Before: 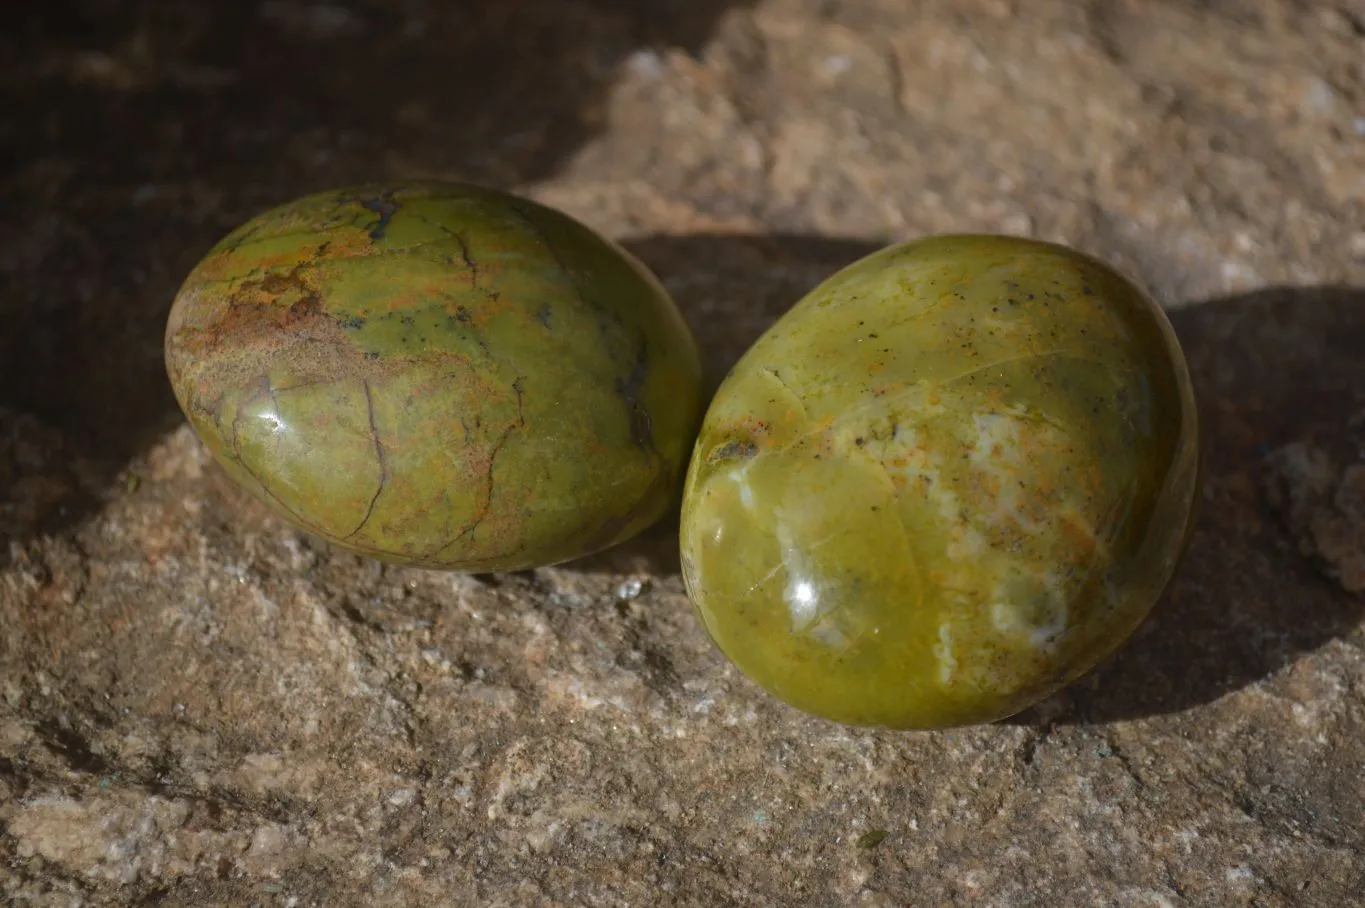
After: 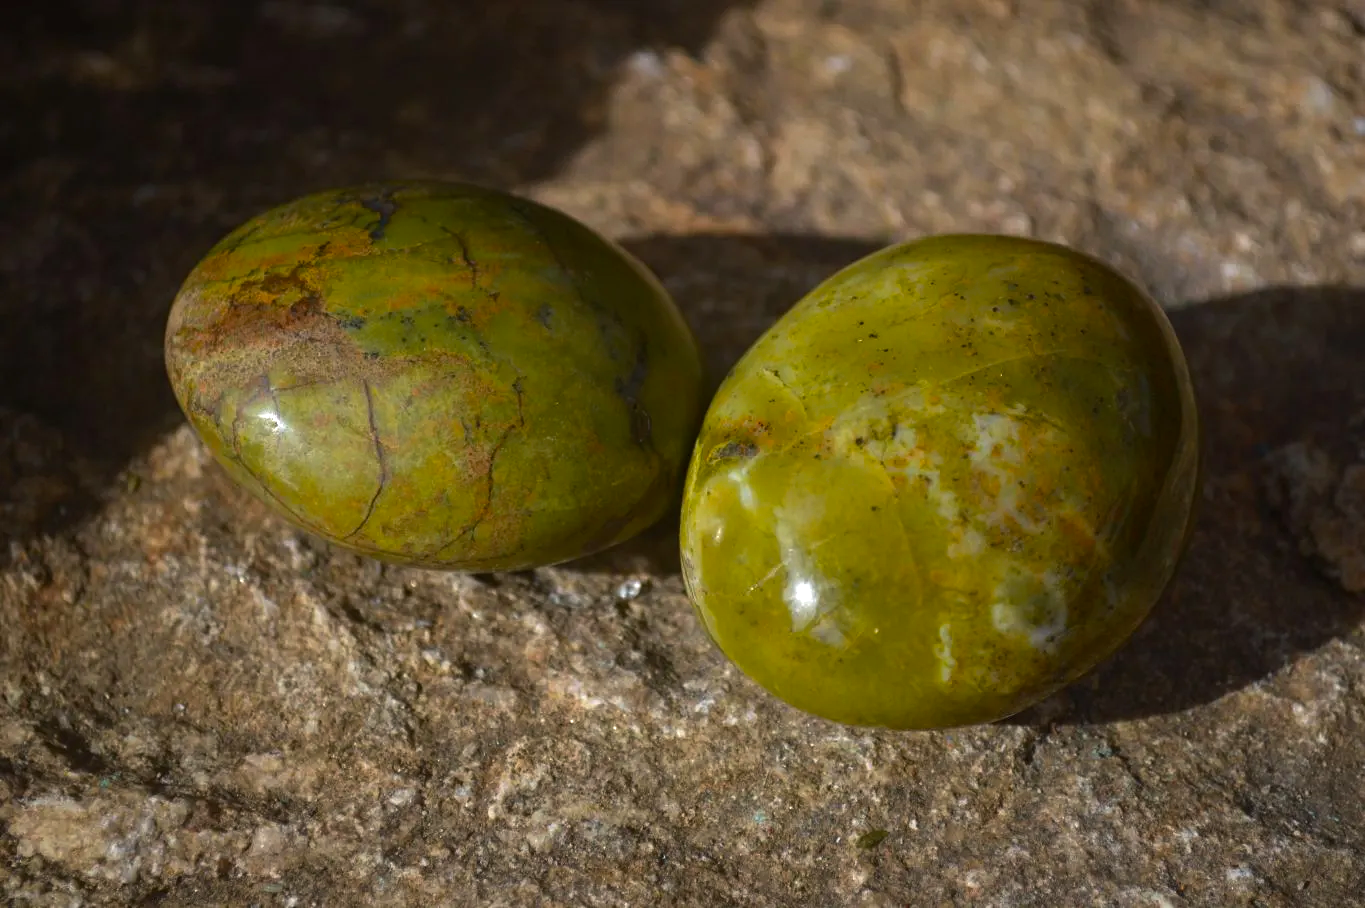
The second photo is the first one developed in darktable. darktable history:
color balance rgb: perceptual saturation grading › global saturation 30.932%, perceptual brilliance grading › global brilliance -17.229%, perceptual brilliance grading › highlights 28.344%
contrast equalizer: y [[0.5, 0.502, 0.506, 0.511, 0.52, 0.537], [0.5 ×6], [0.505, 0.509, 0.518, 0.534, 0.553, 0.561], [0 ×6], [0 ×6]]
